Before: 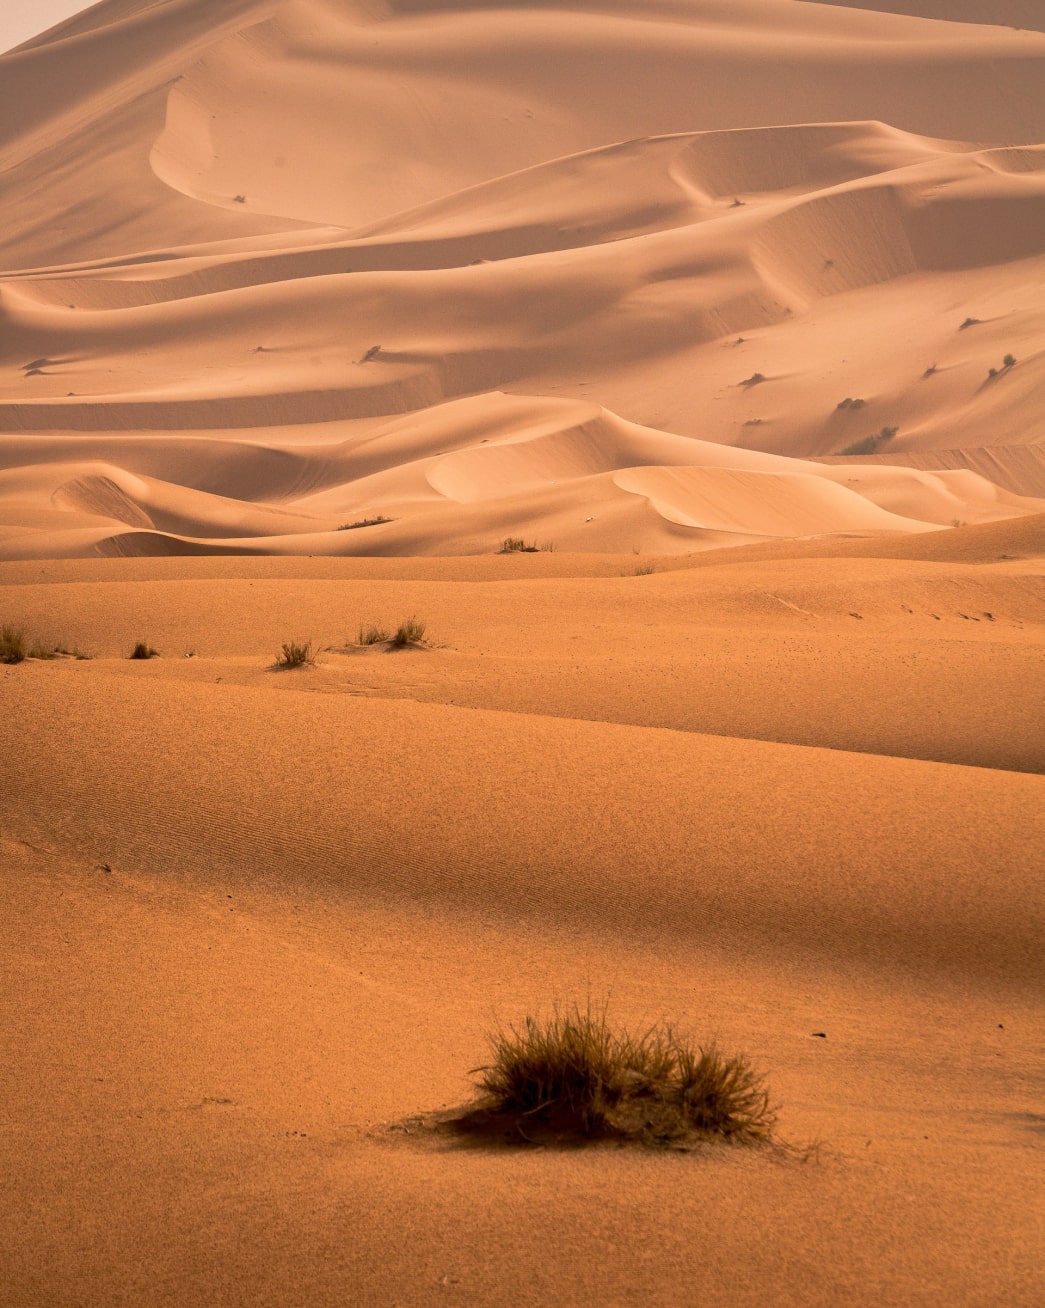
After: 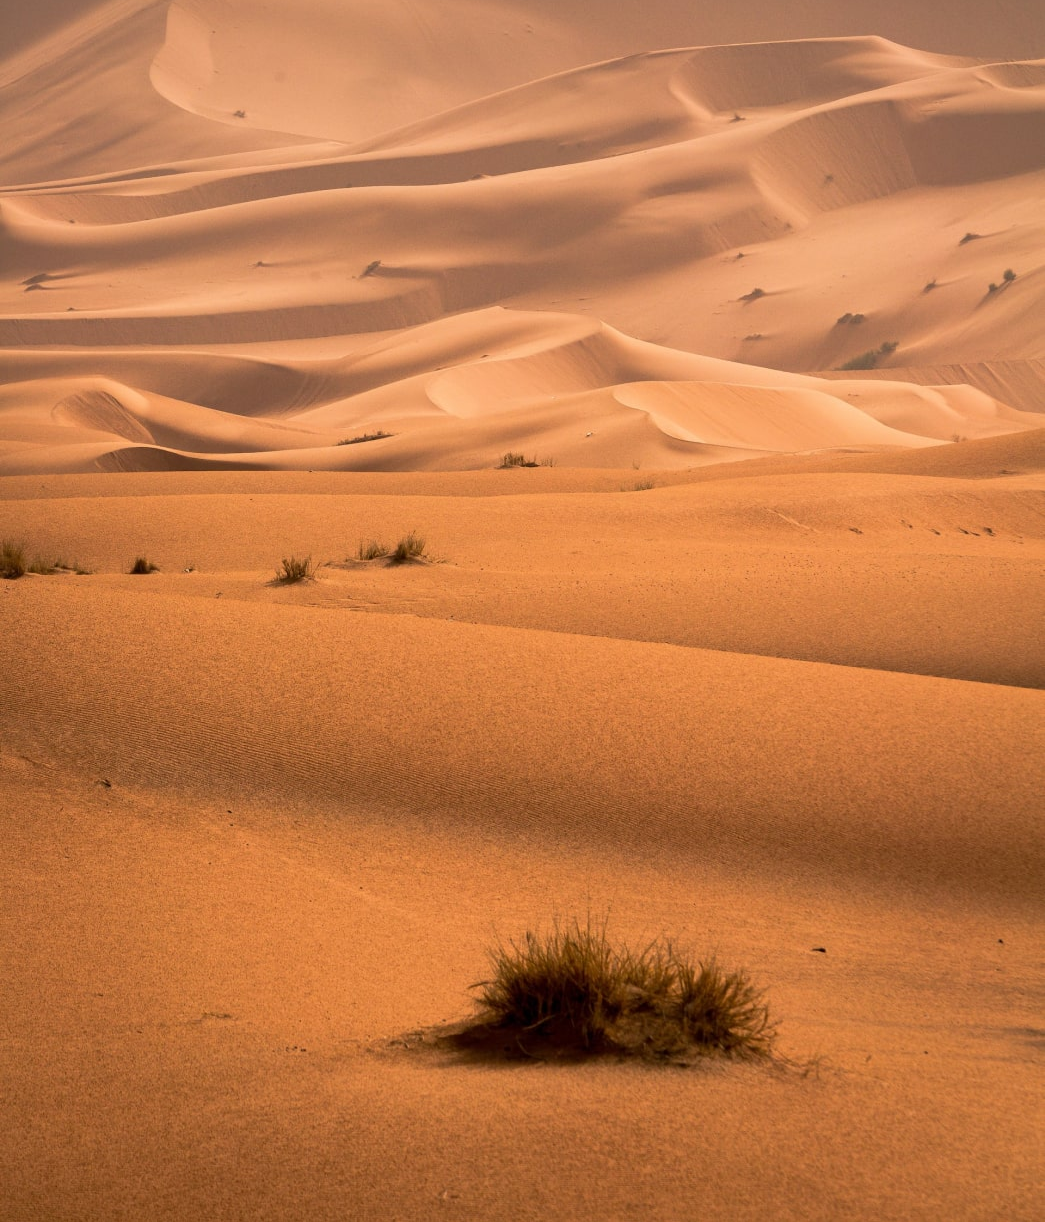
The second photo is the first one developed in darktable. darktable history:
crop and rotate: top 6.534%
